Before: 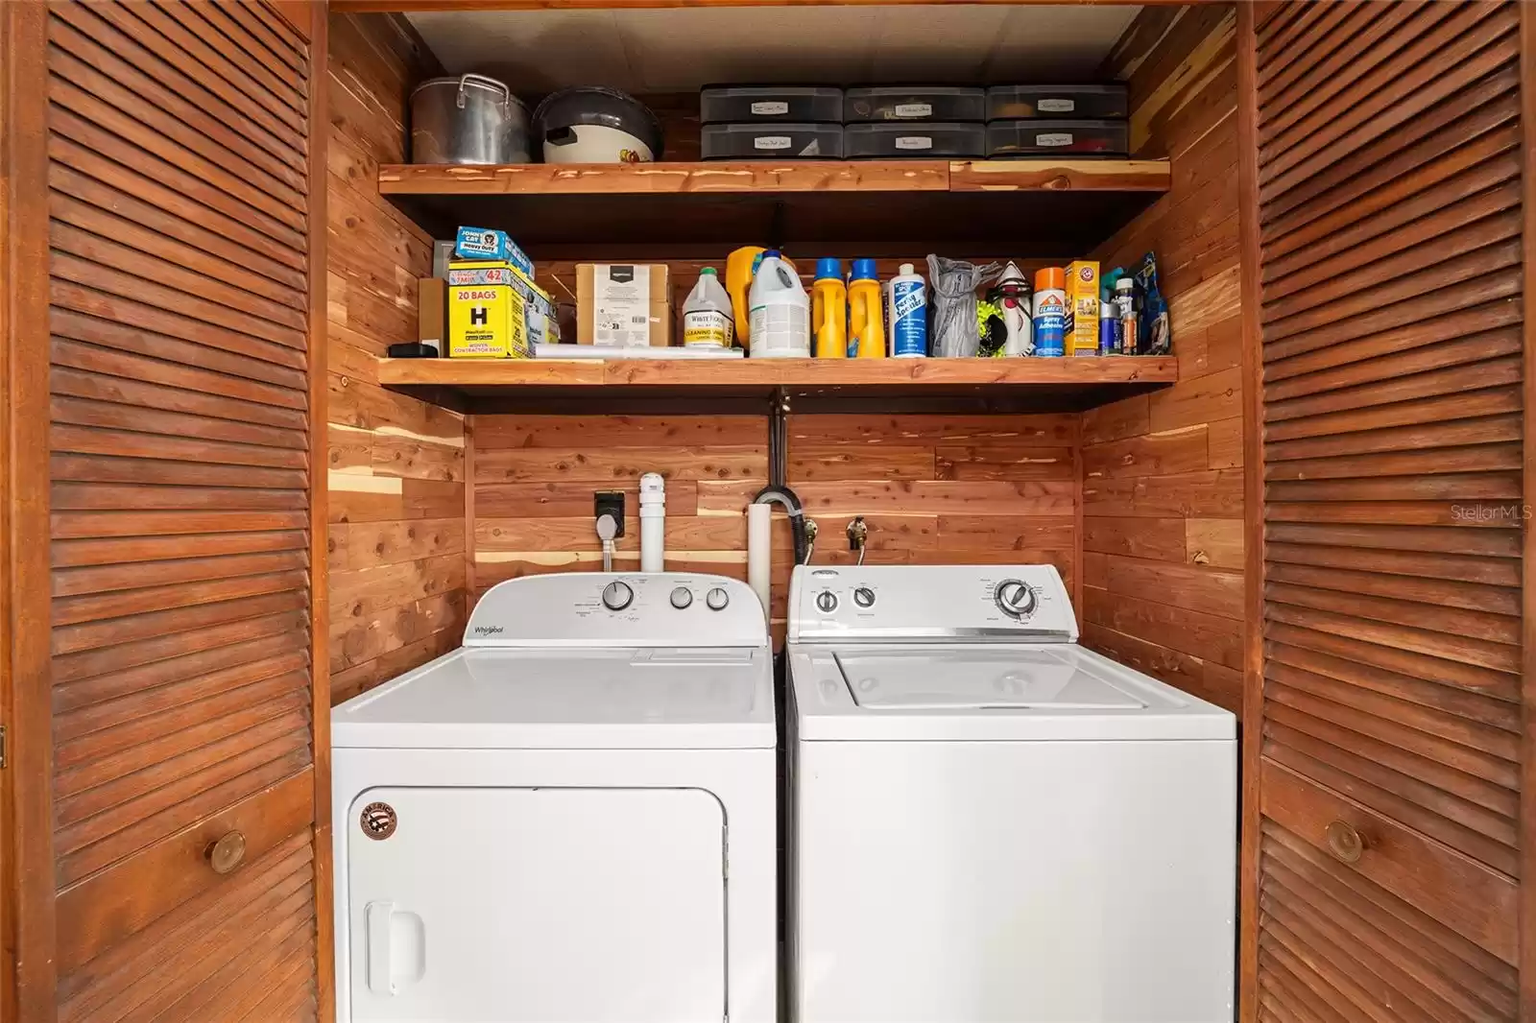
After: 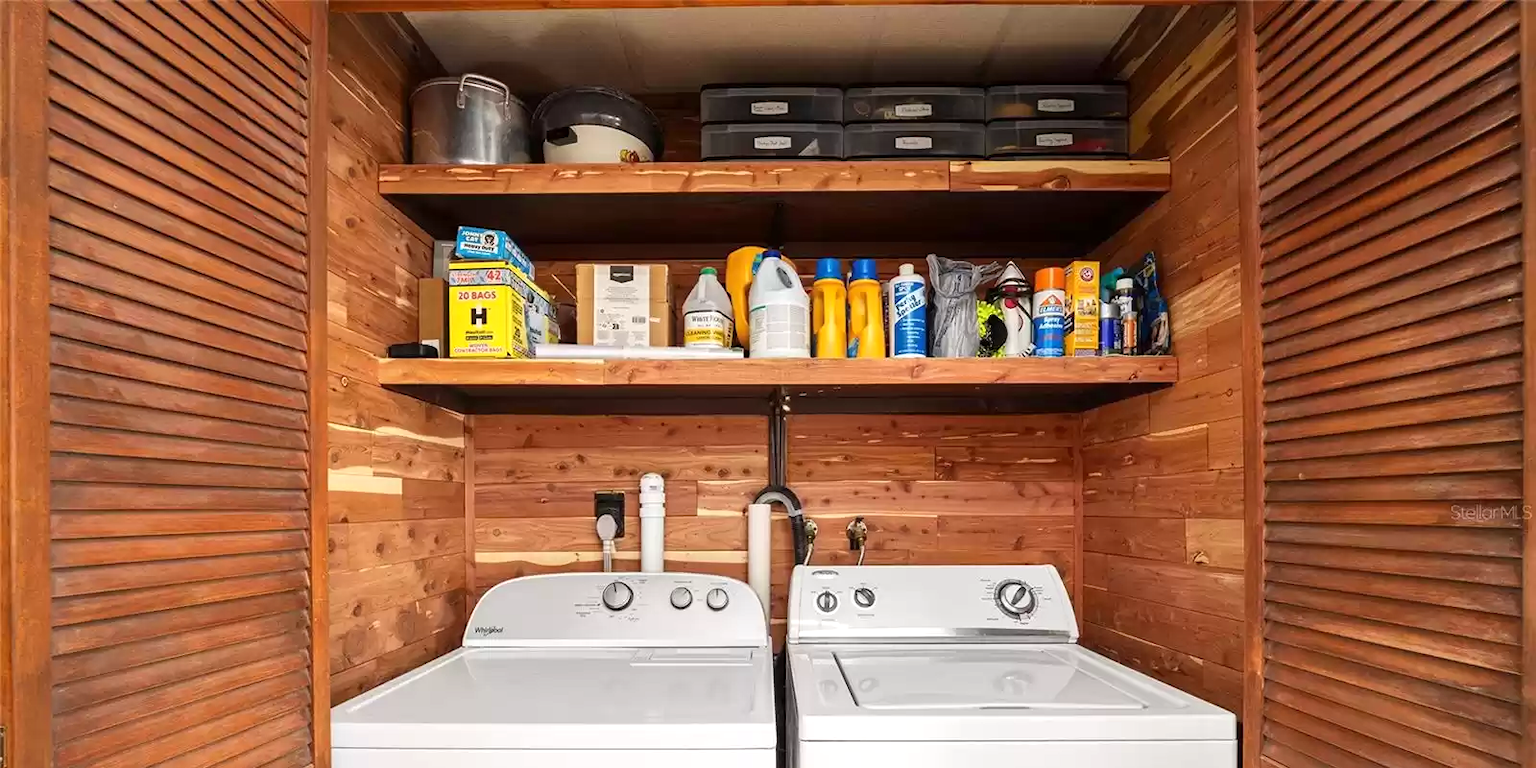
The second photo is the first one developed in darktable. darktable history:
exposure: exposure 0.19 EV, compensate highlight preservation false
crop: bottom 24.828%
